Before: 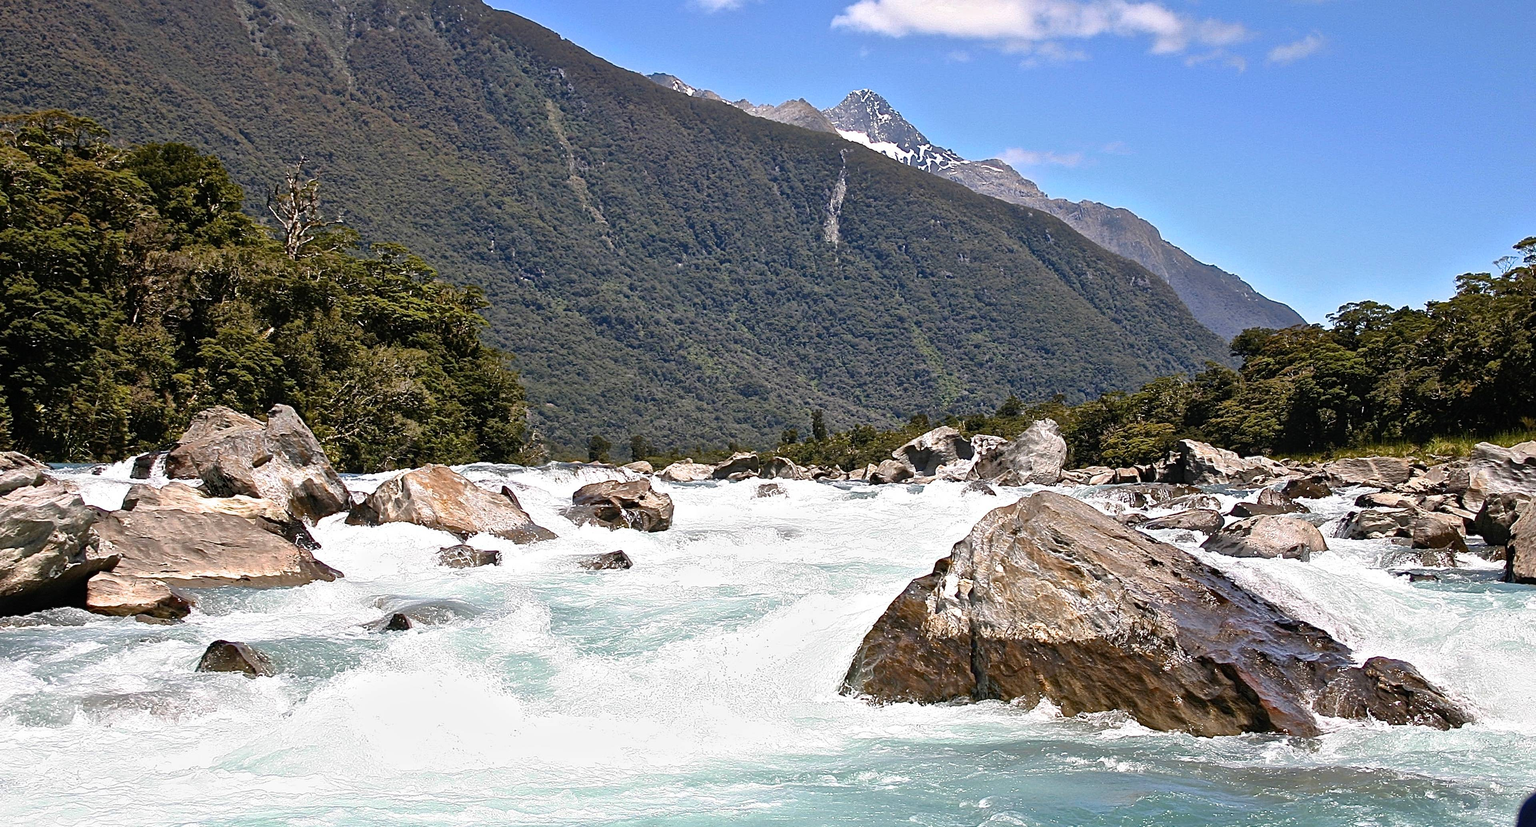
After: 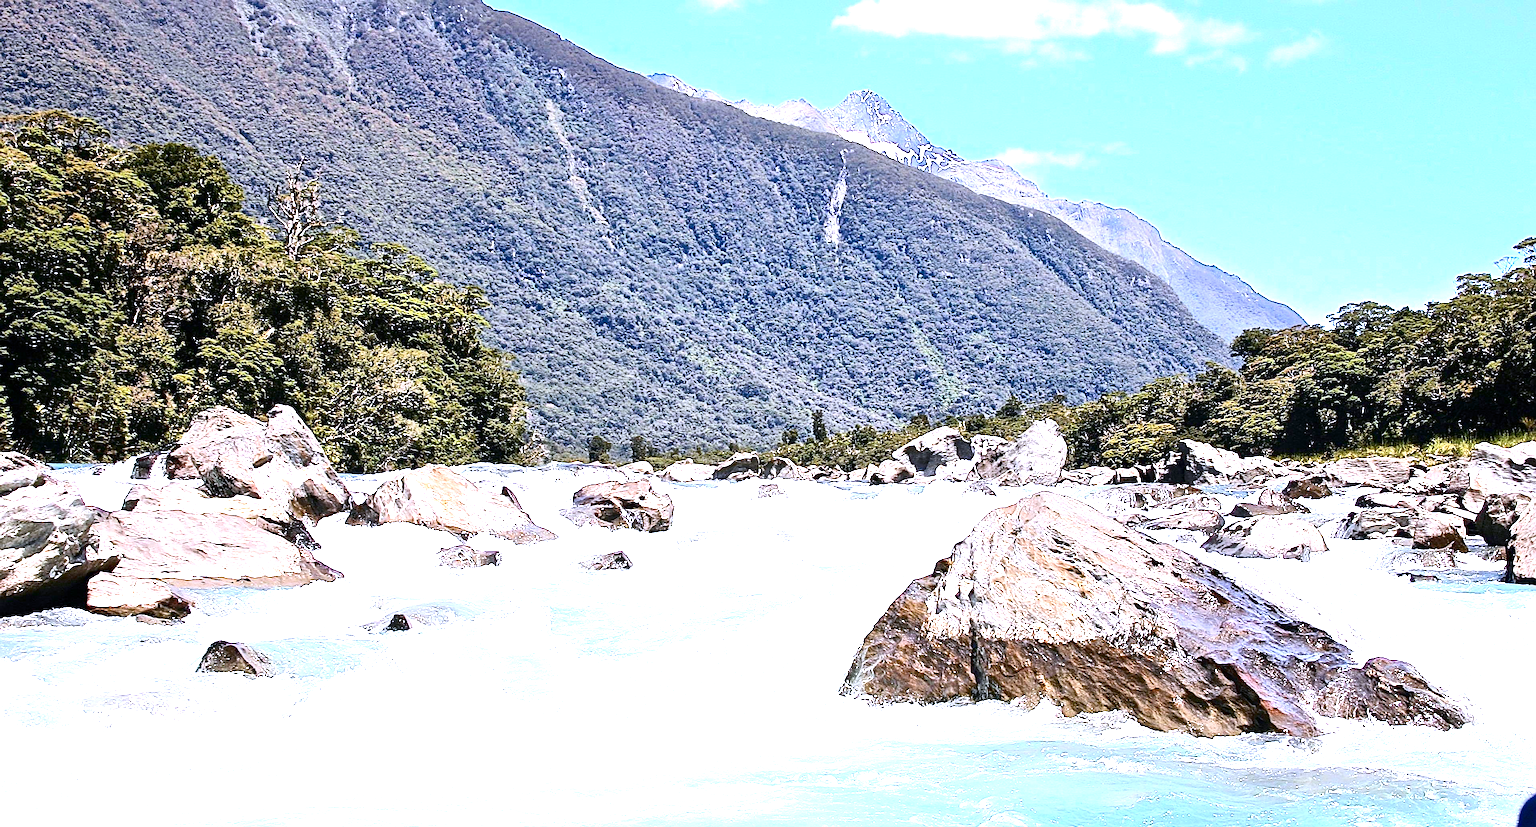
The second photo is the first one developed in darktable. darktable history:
exposure: black level correction 0.001, exposure 1.646 EV, compensate exposure bias true, compensate highlight preservation false
contrast brightness saturation: contrast 0.288
sharpen: on, module defaults
color calibration: illuminant custom, x 0.373, y 0.389, temperature 4247.59 K
